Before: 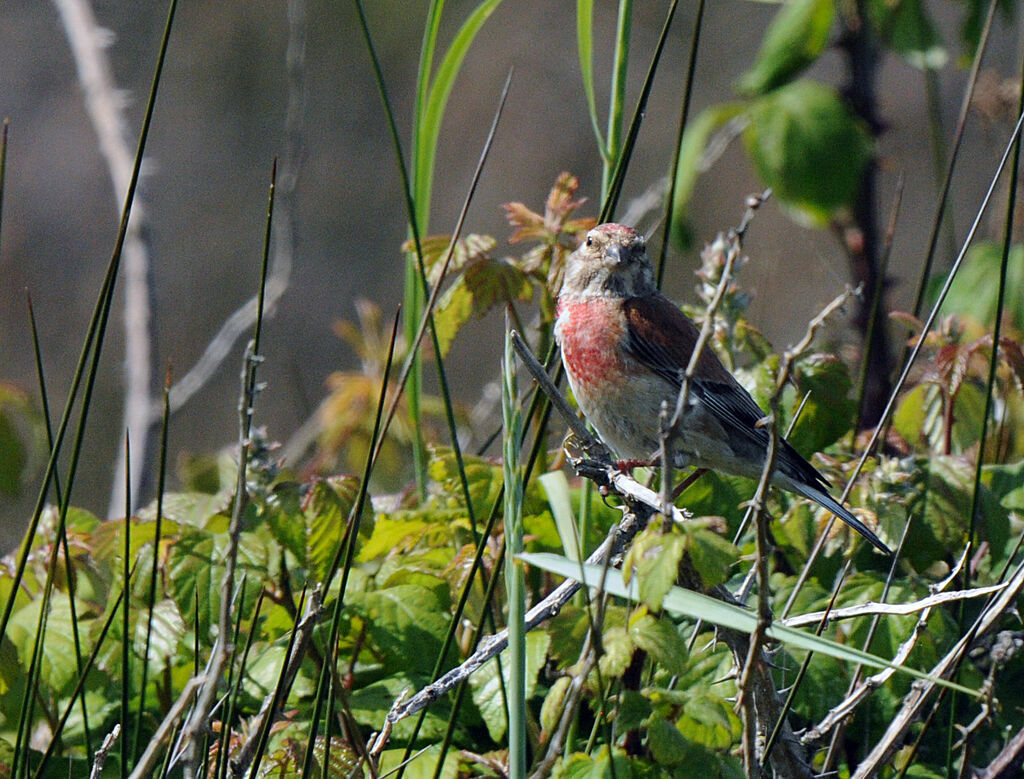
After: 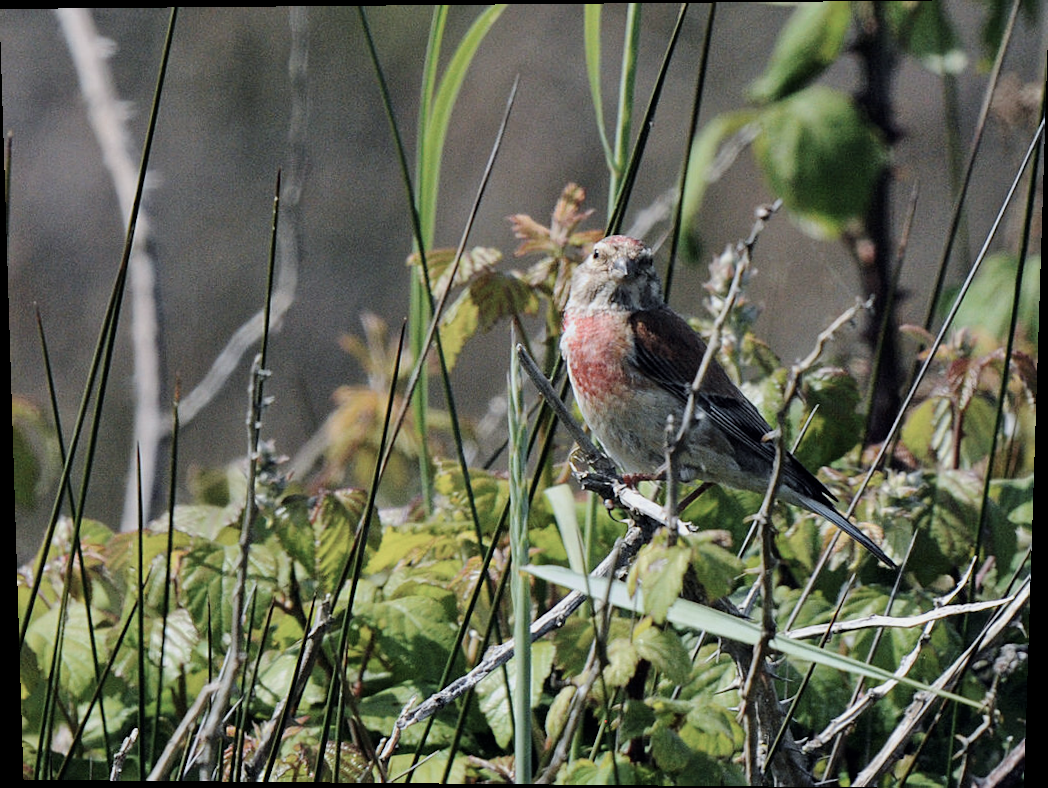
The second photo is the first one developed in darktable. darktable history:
tone curve: curves: ch0 [(0, 0) (0.004, 0.001) (0.133, 0.112) (0.325, 0.362) (0.832, 0.893) (1, 1)], color space Lab, linked channels, preserve colors none
contrast brightness saturation: contrast 0.1, saturation -0.36
rotate and perspective: lens shift (vertical) 0.048, lens shift (horizontal) -0.024, automatic cropping off
tone equalizer: -8 EV 0.25 EV, -7 EV 0.417 EV, -6 EV 0.417 EV, -5 EV 0.25 EV, -3 EV -0.25 EV, -2 EV -0.417 EV, -1 EV -0.417 EV, +0 EV -0.25 EV, edges refinement/feathering 500, mask exposure compensation -1.57 EV, preserve details guided filter
